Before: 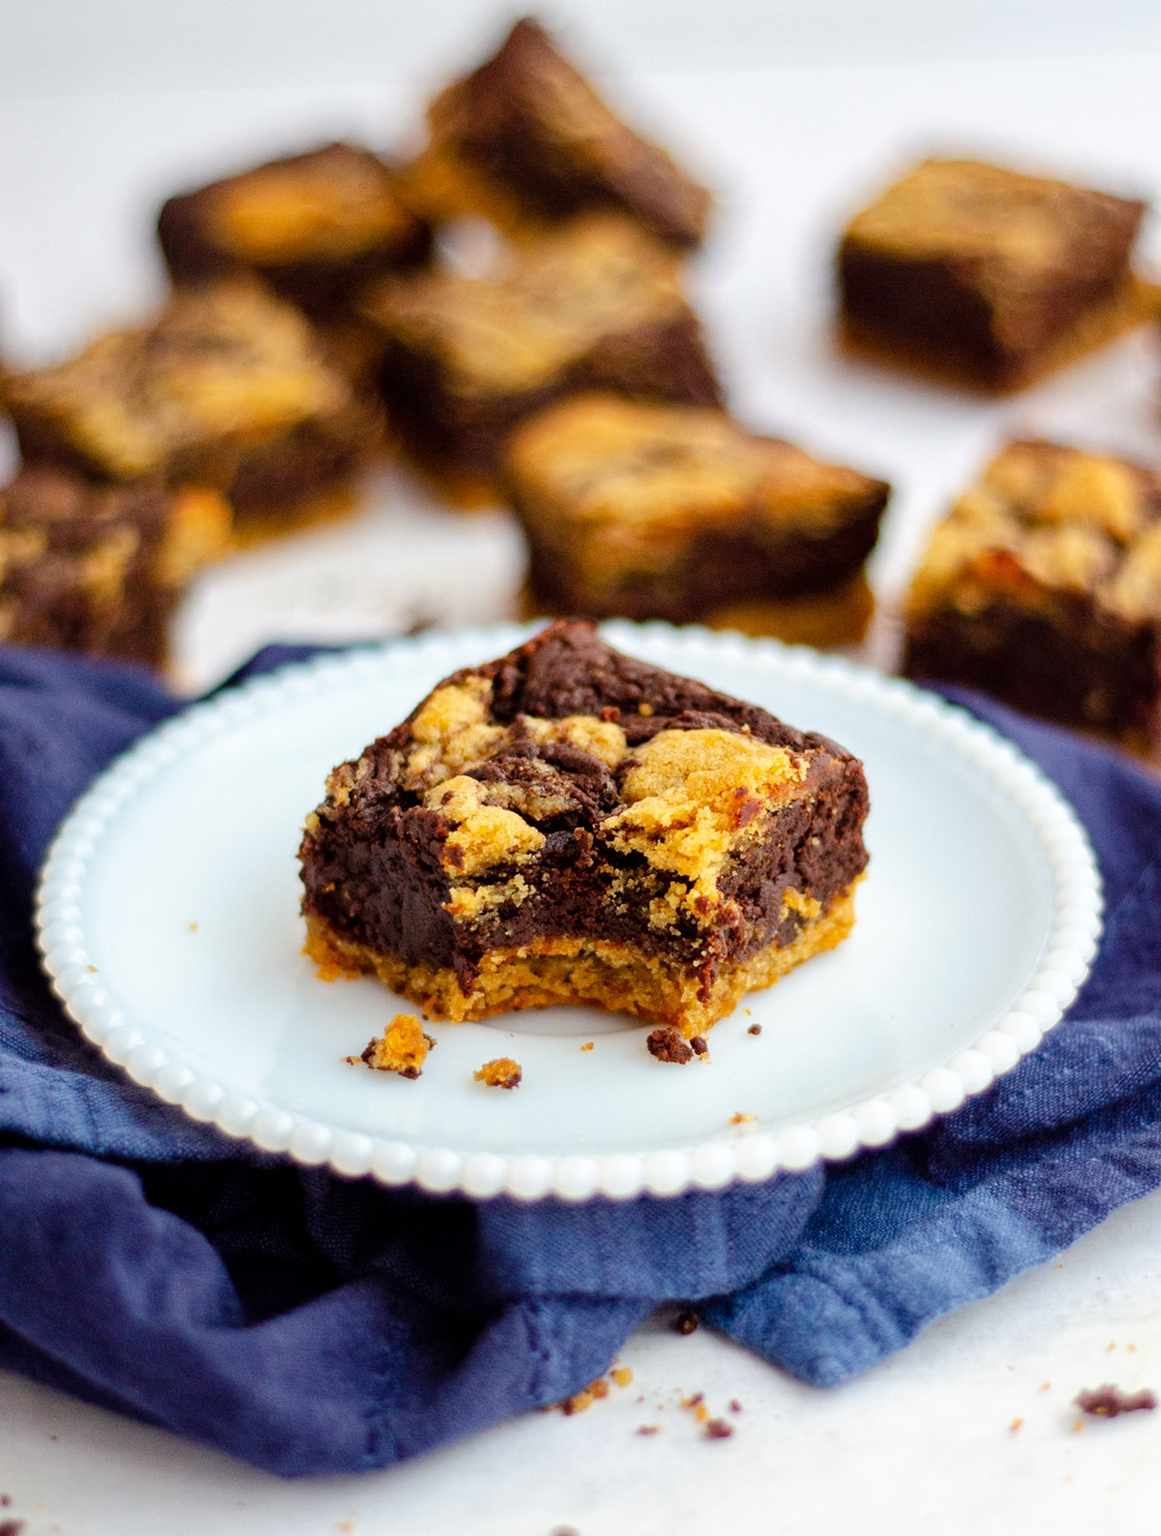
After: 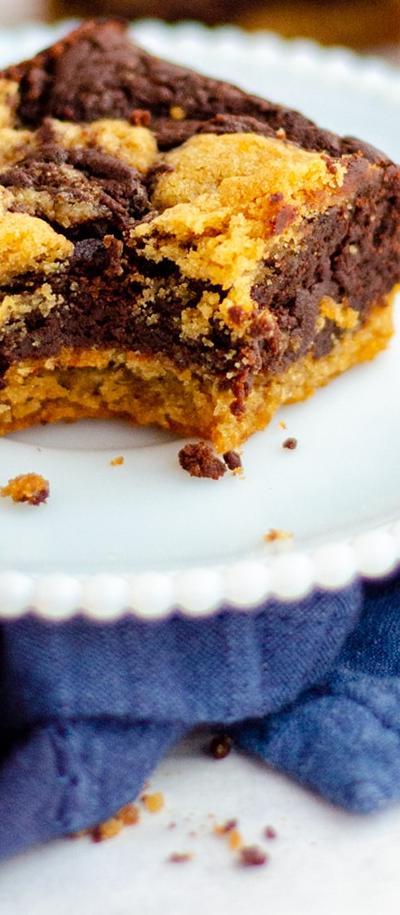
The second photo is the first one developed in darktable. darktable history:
crop: left 40.883%, top 39.121%, right 25.761%, bottom 3.163%
